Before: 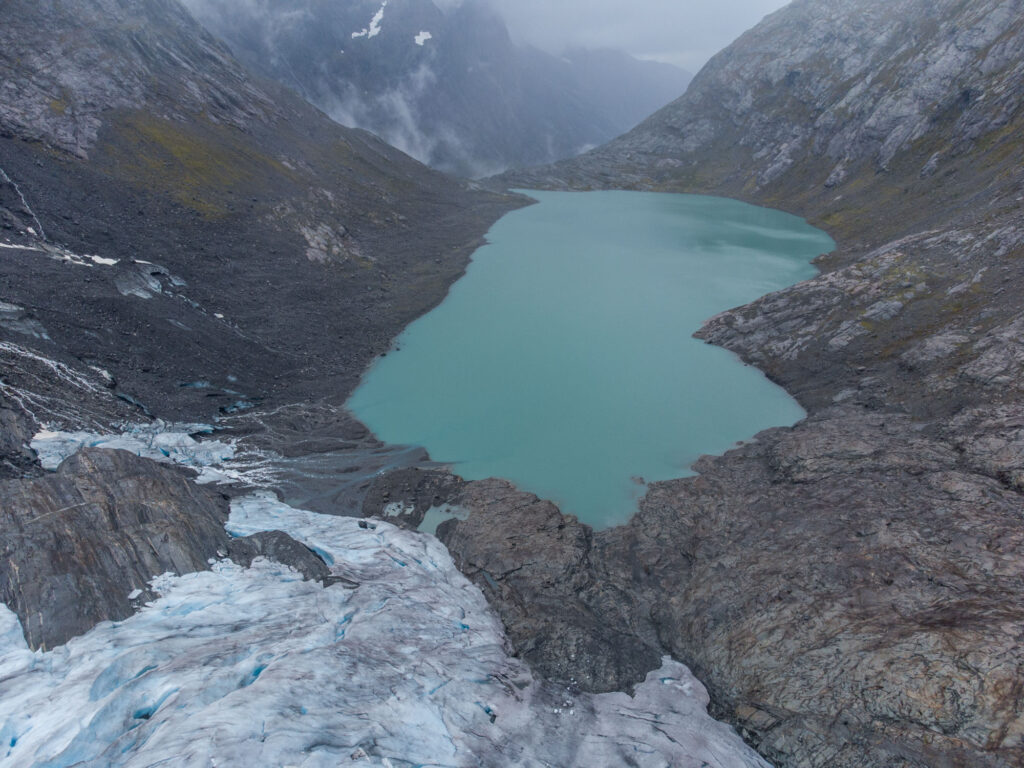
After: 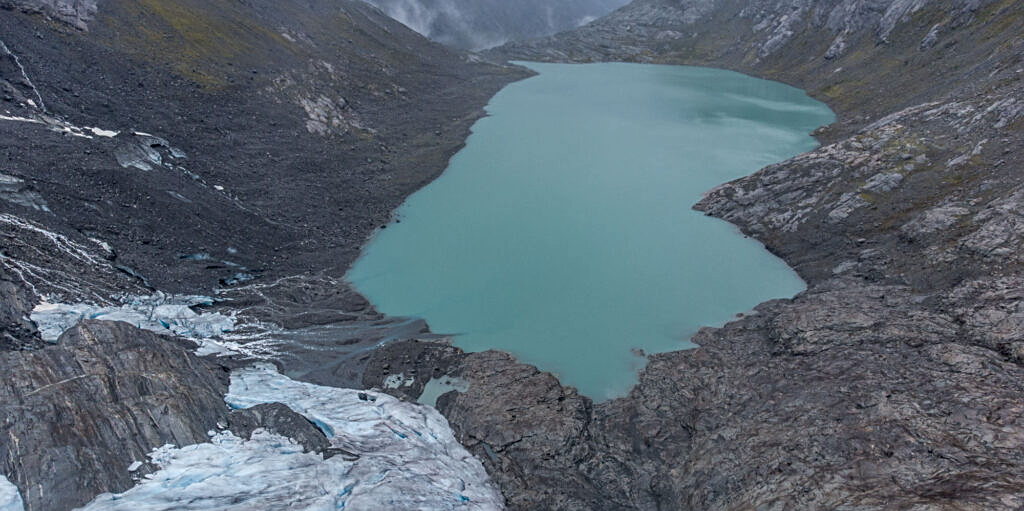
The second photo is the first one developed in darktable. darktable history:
sharpen: on, module defaults
local contrast: on, module defaults
crop: top 16.727%, bottom 16.727%
